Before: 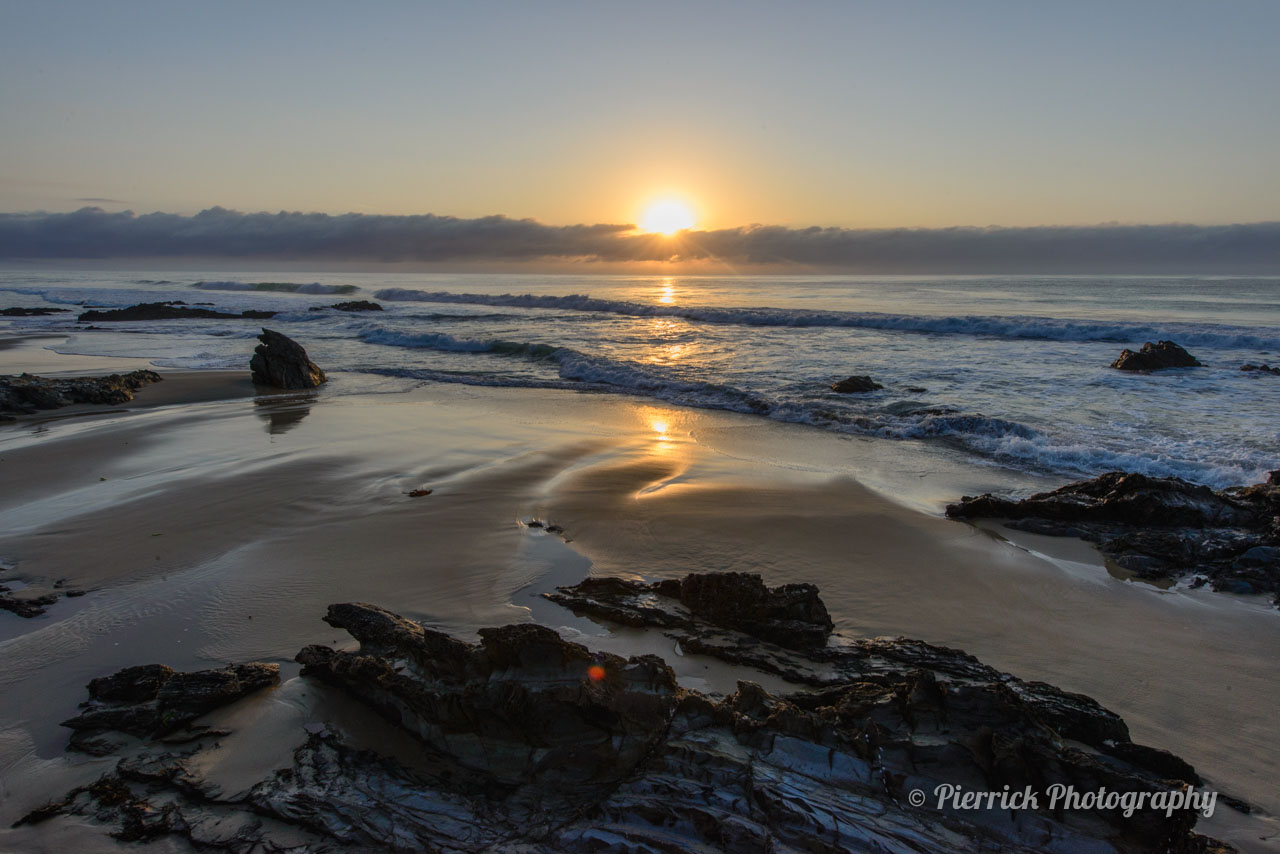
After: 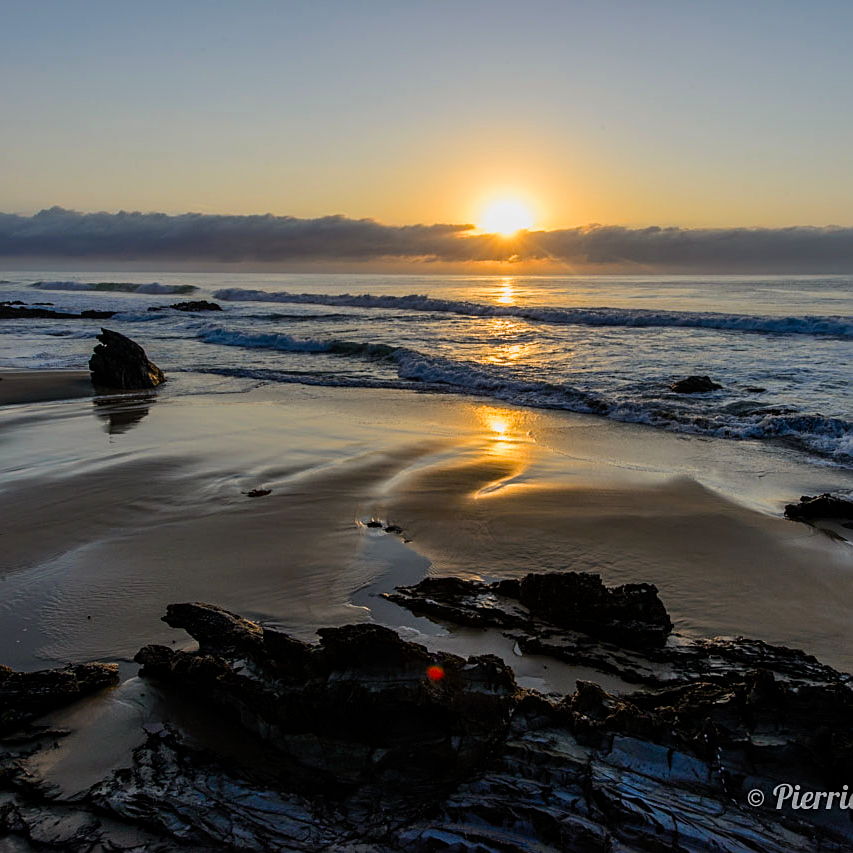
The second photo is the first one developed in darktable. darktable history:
crop and rotate: left 12.648%, right 20.685%
sharpen: on, module defaults
filmic rgb: black relative exposure -12 EV, white relative exposure 2.8 EV, threshold 3 EV, target black luminance 0%, hardness 8.06, latitude 70.41%, contrast 1.14, highlights saturation mix 10%, shadows ↔ highlights balance -0.388%, color science v4 (2020), iterations of high-quality reconstruction 10, contrast in shadows soft, contrast in highlights soft, enable highlight reconstruction true
